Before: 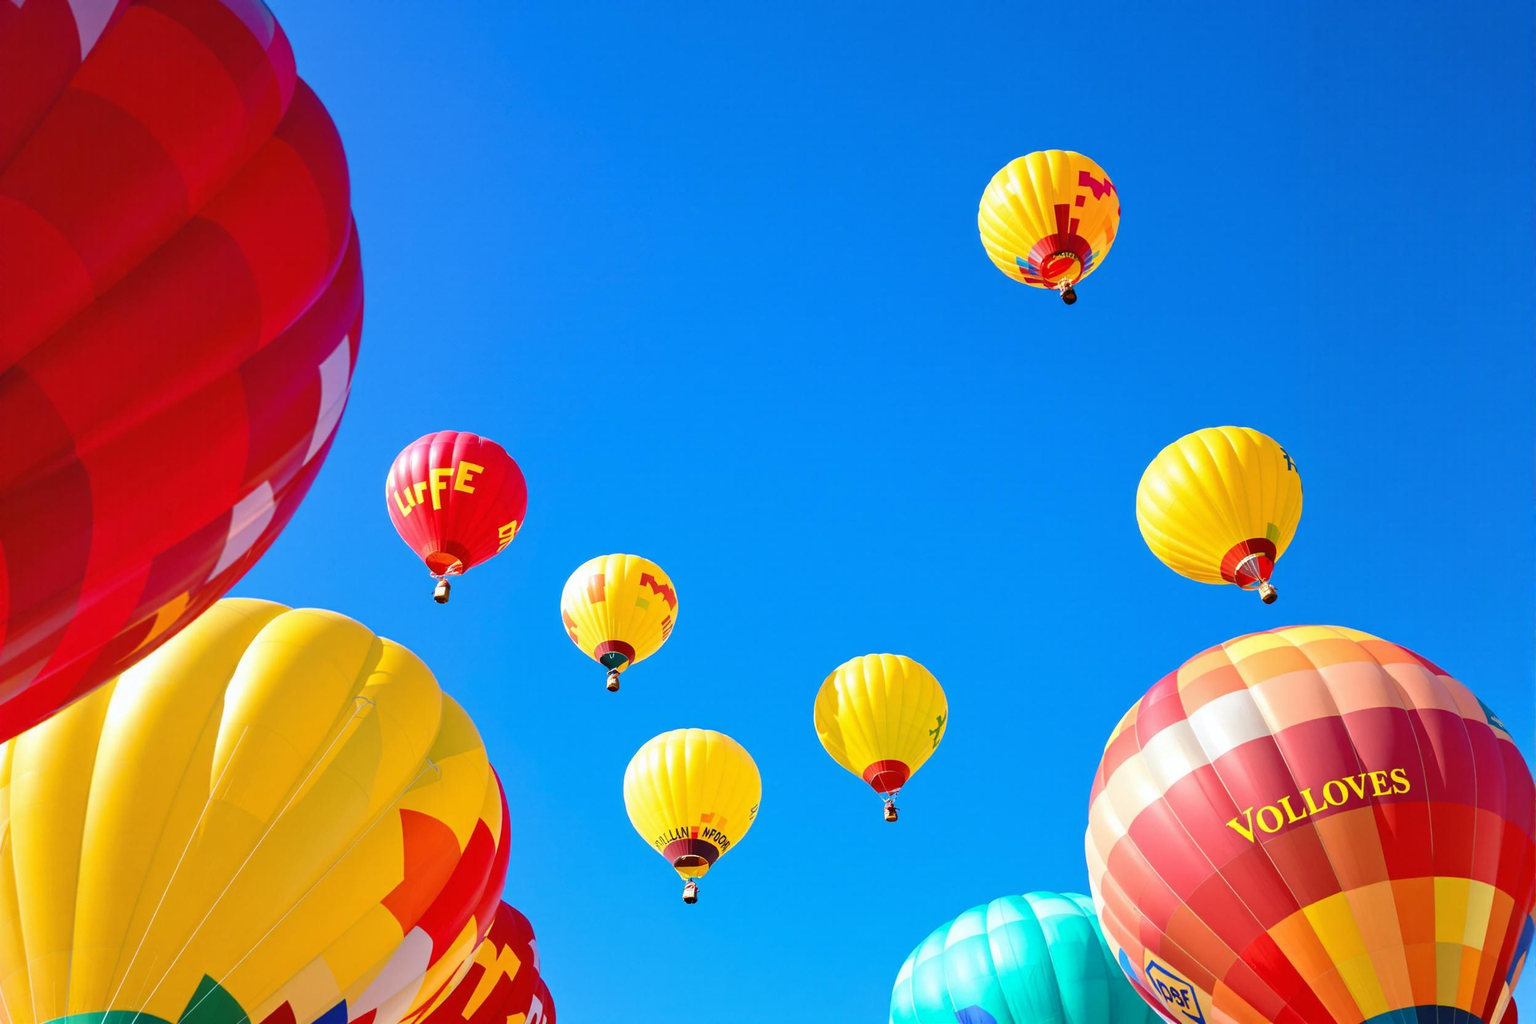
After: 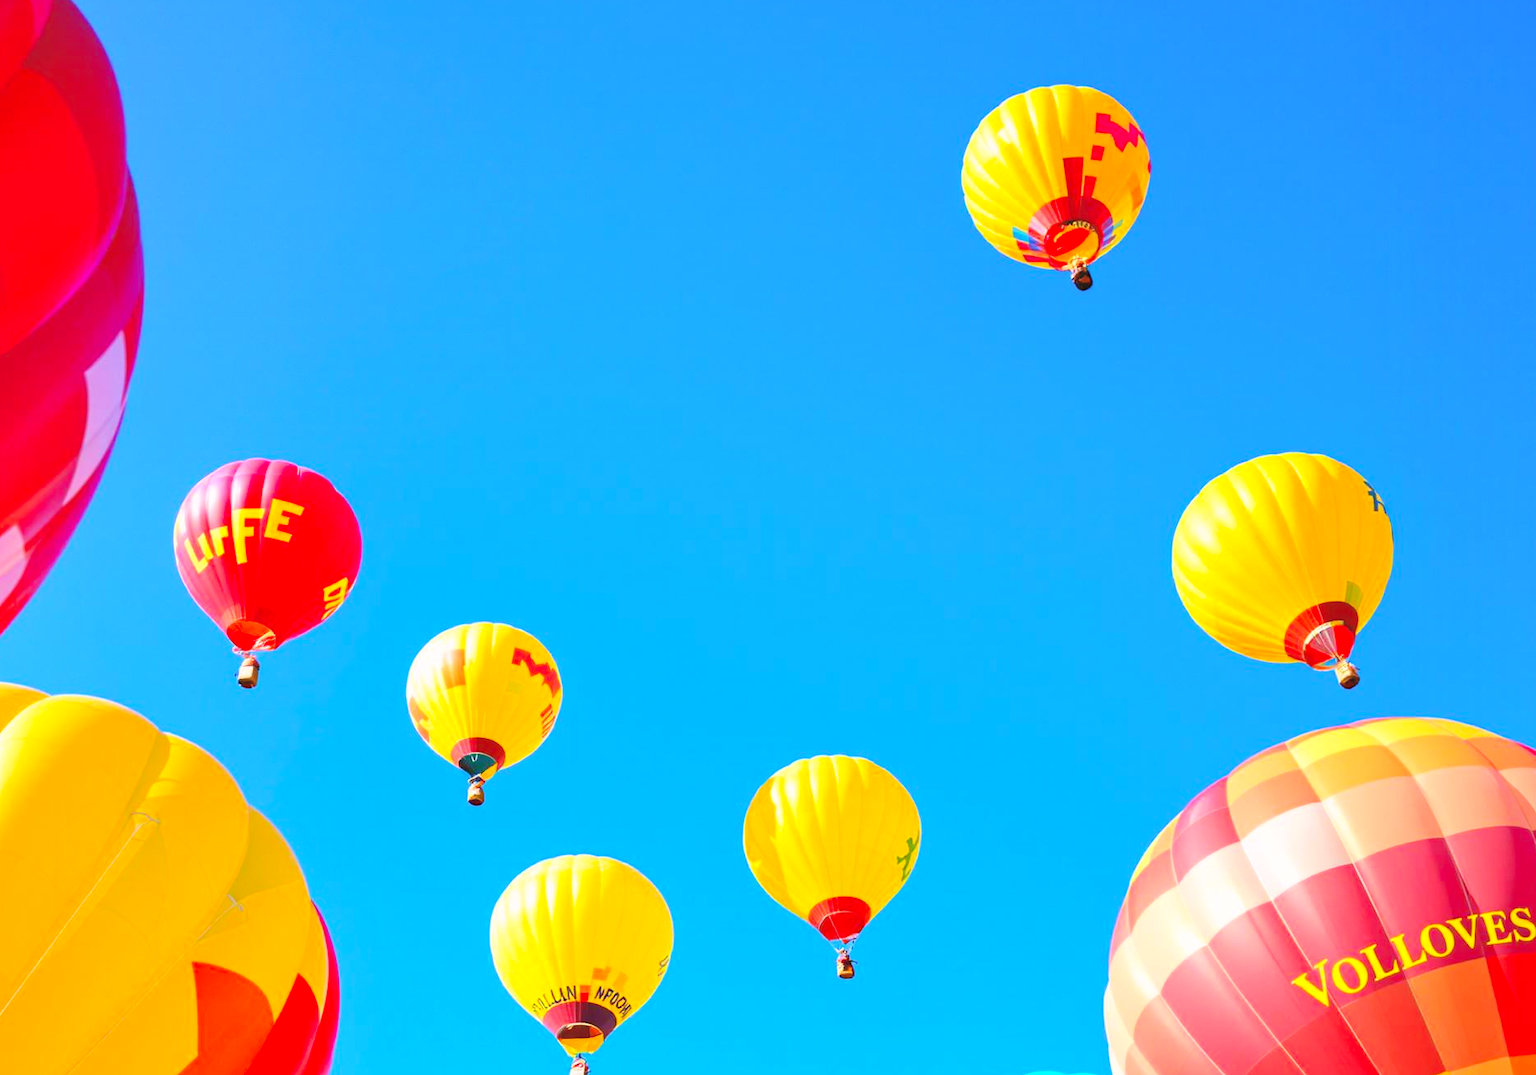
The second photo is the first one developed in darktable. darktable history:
contrast brightness saturation: contrast 0.099, brightness 0.298, saturation 0.139
tone curve: color space Lab, independent channels, preserve colors none
color correction: highlights a* 3.19, highlights b* 1.85, saturation 1.18
crop: left 16.651%, top 8.43%, right 8.178%, bottom 12.661%
velvia: on, module defaults
